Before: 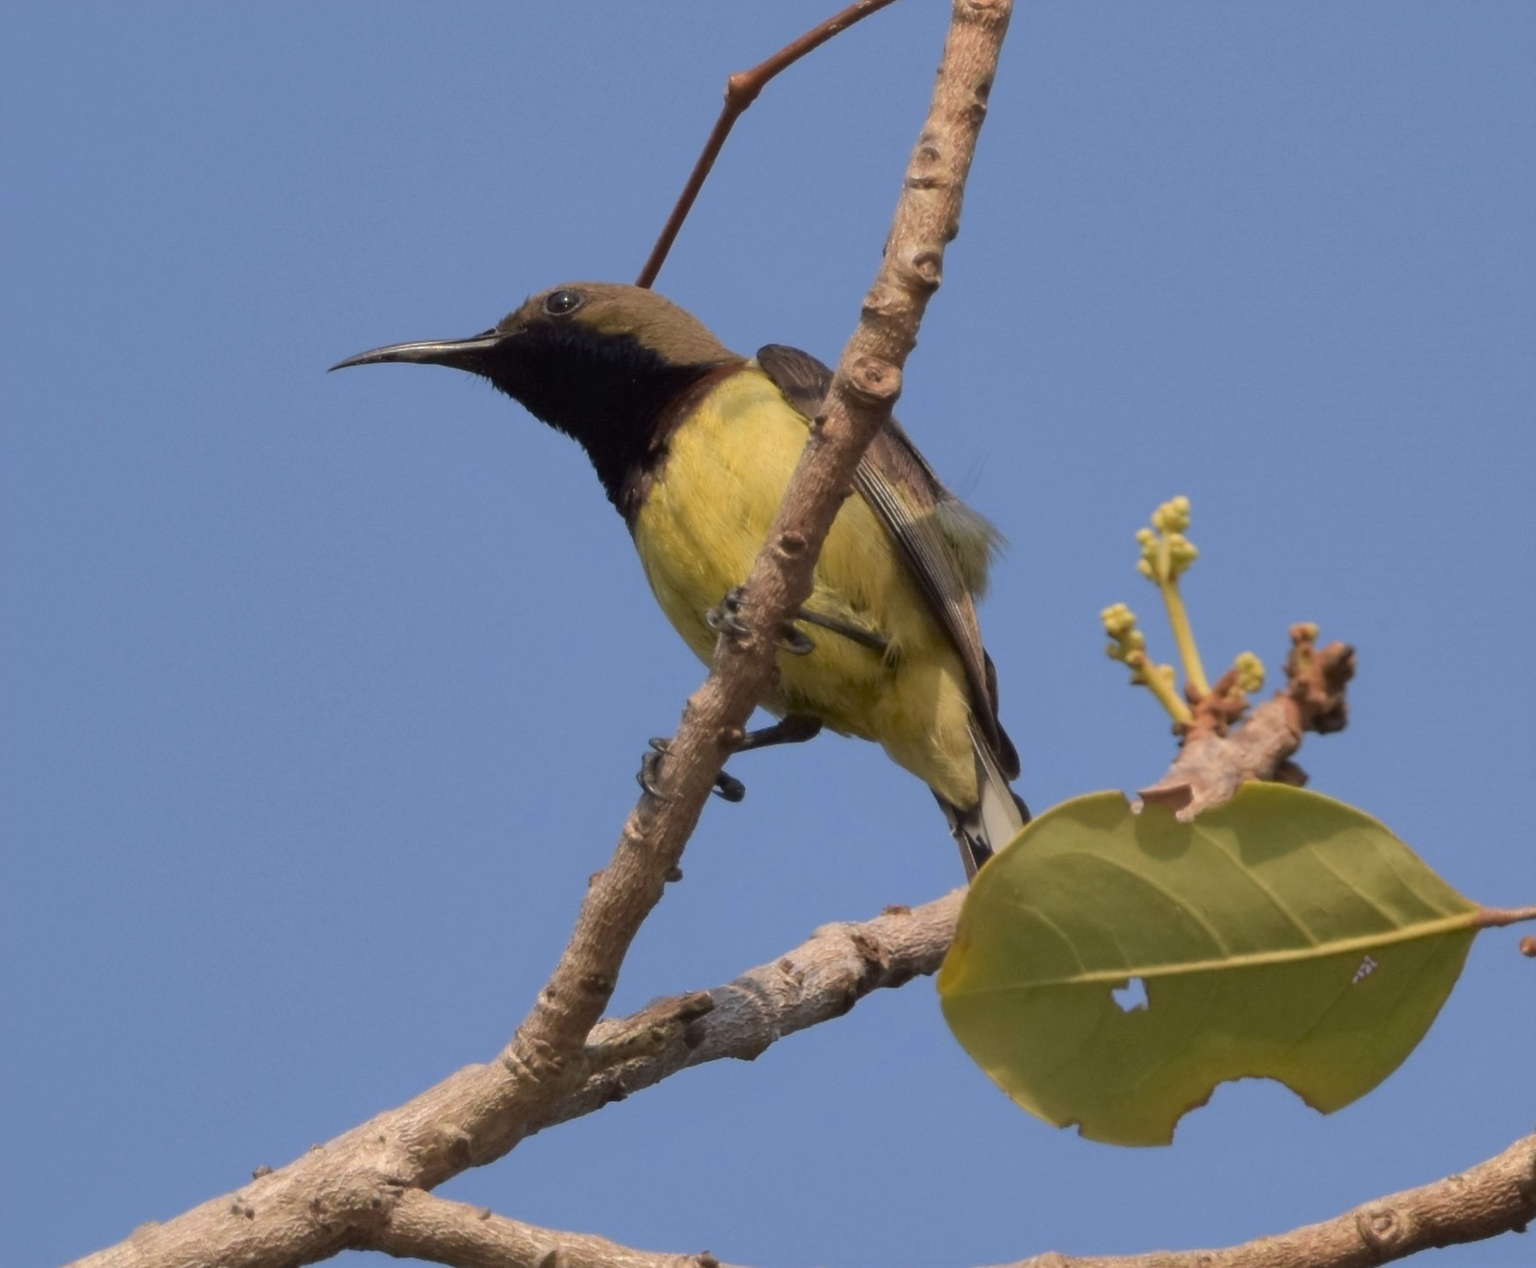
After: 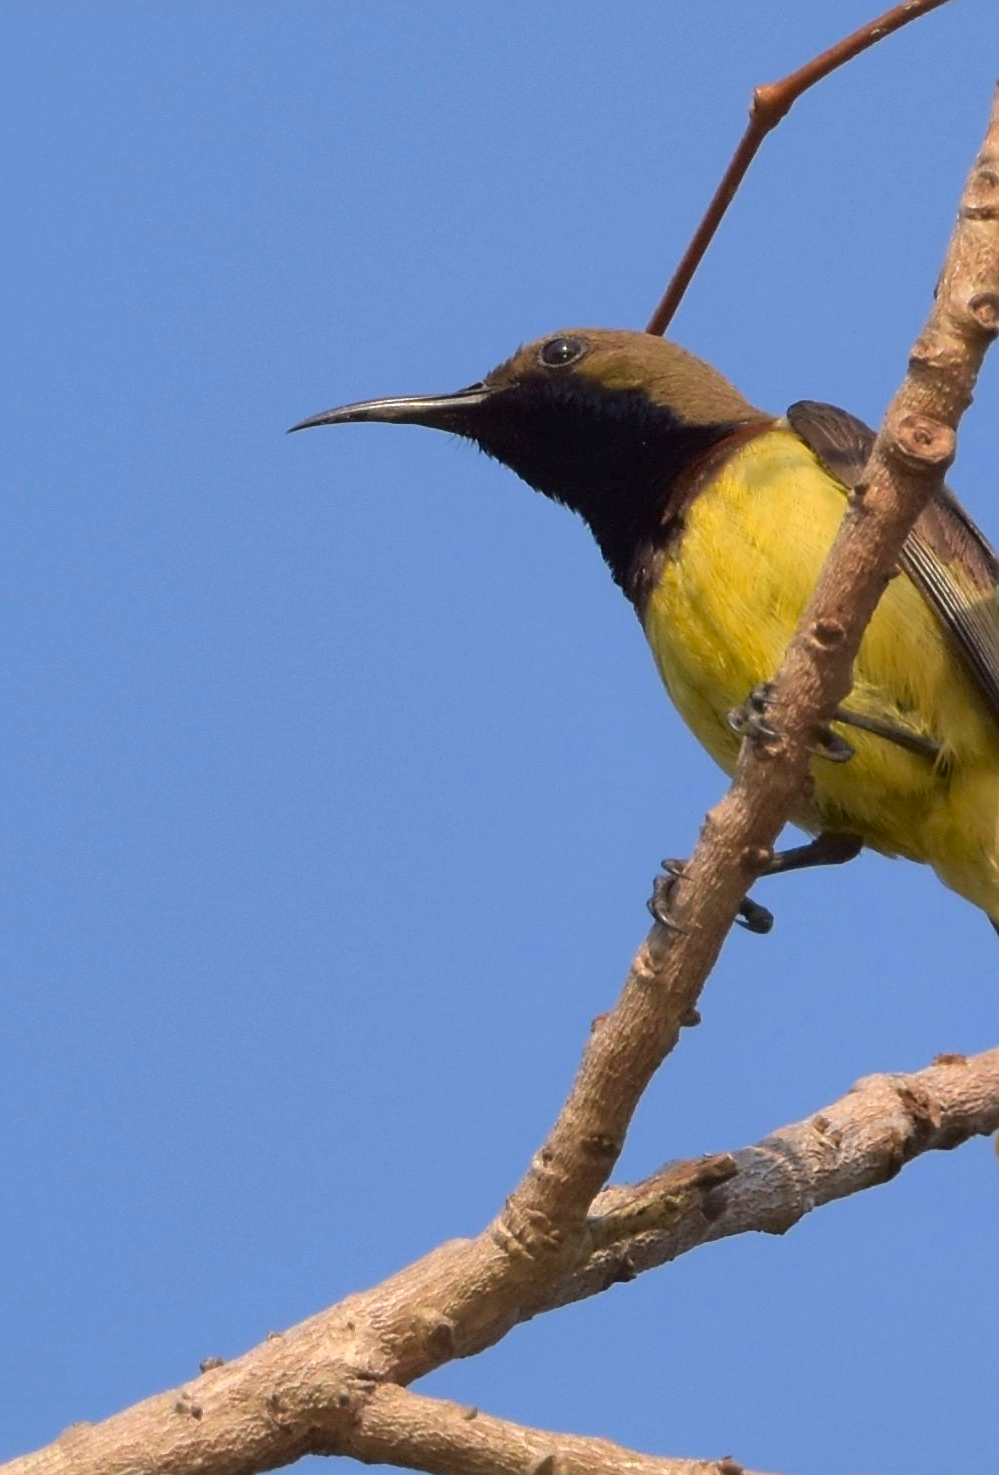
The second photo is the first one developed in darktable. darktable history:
exposure: exposure 0.21 EV, compensate highlight preservation false
sharpen: on, module defaults
crop: left 5.26%, right 38.829%
color correction: highlights b* 0.043, saturation 1.32
